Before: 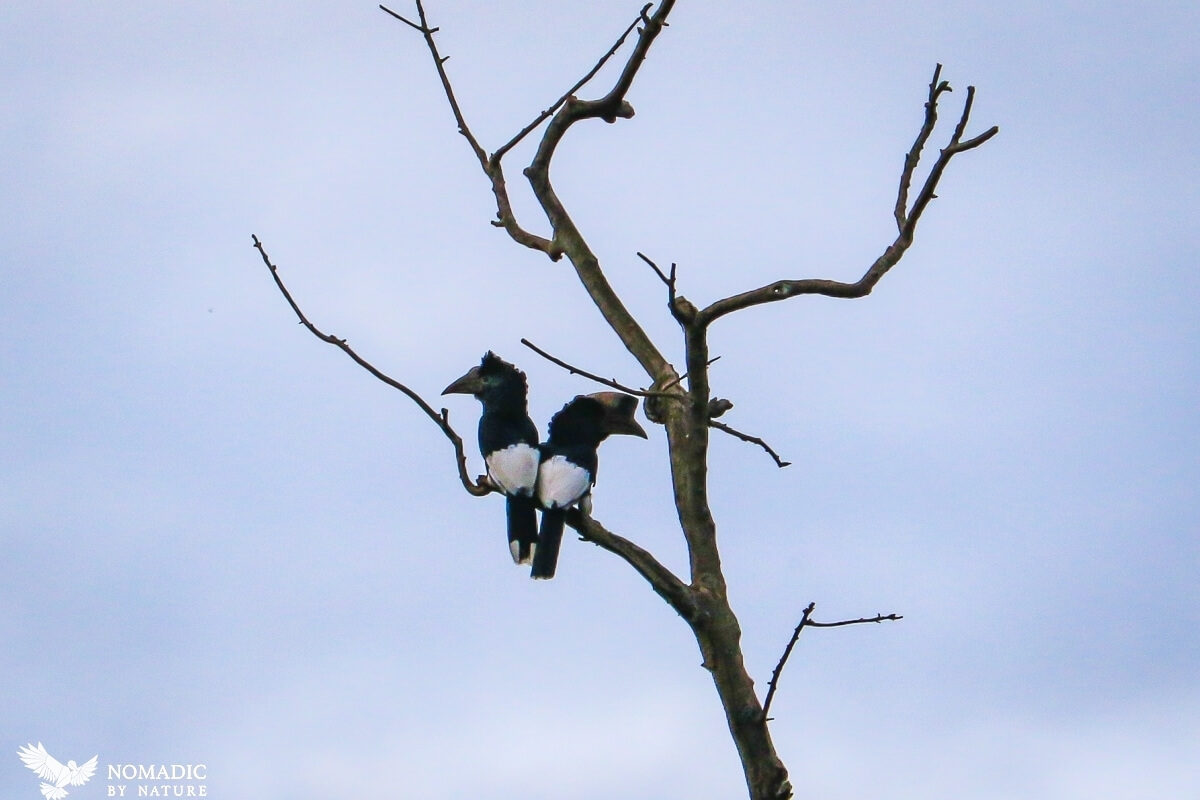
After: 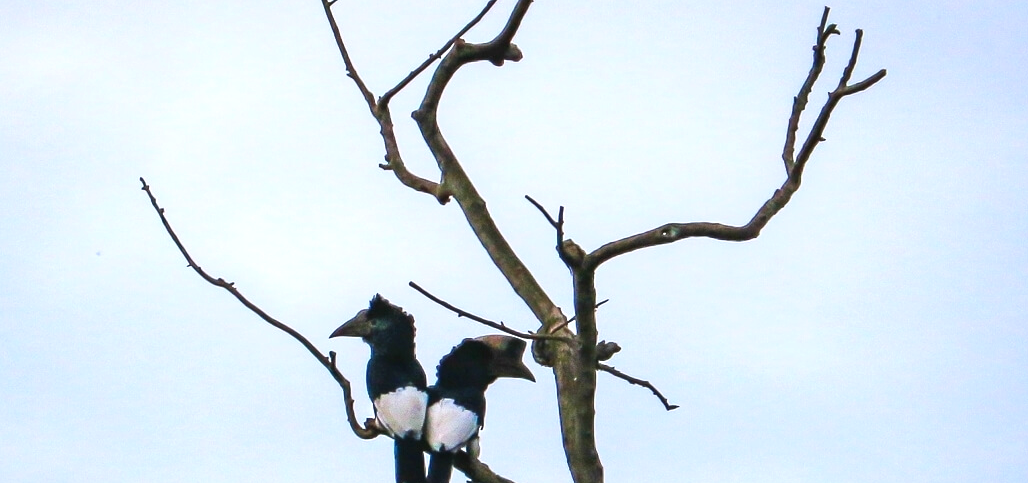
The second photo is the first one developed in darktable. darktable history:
crop and rotate: left 9.345%, top 7.22%, right 4.982%, bottom 32.331%
exposure: black level correction 0, exposure 0.5 EV, compensate exposure bias true, compensate highlight preservation false
